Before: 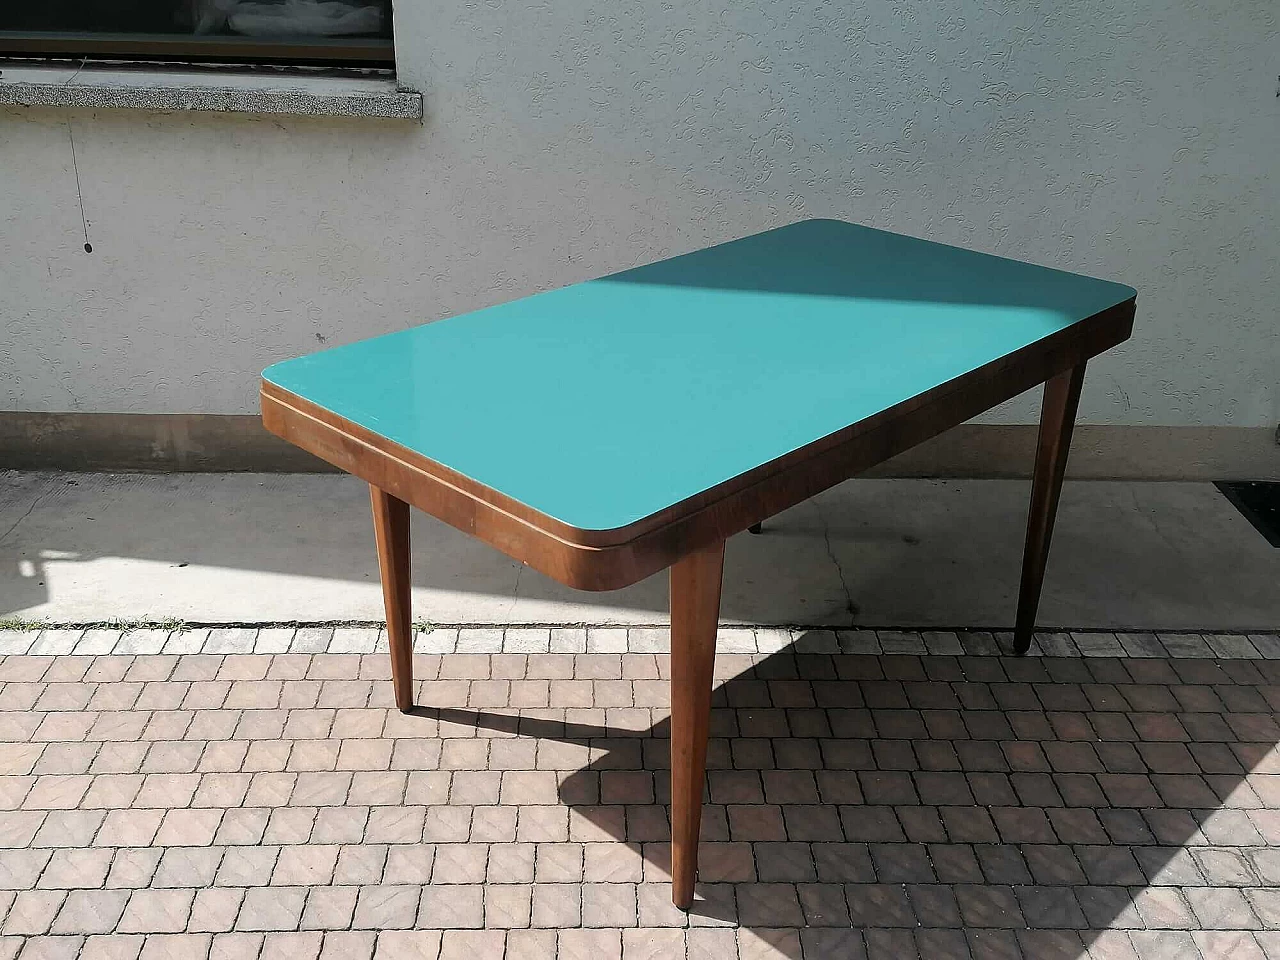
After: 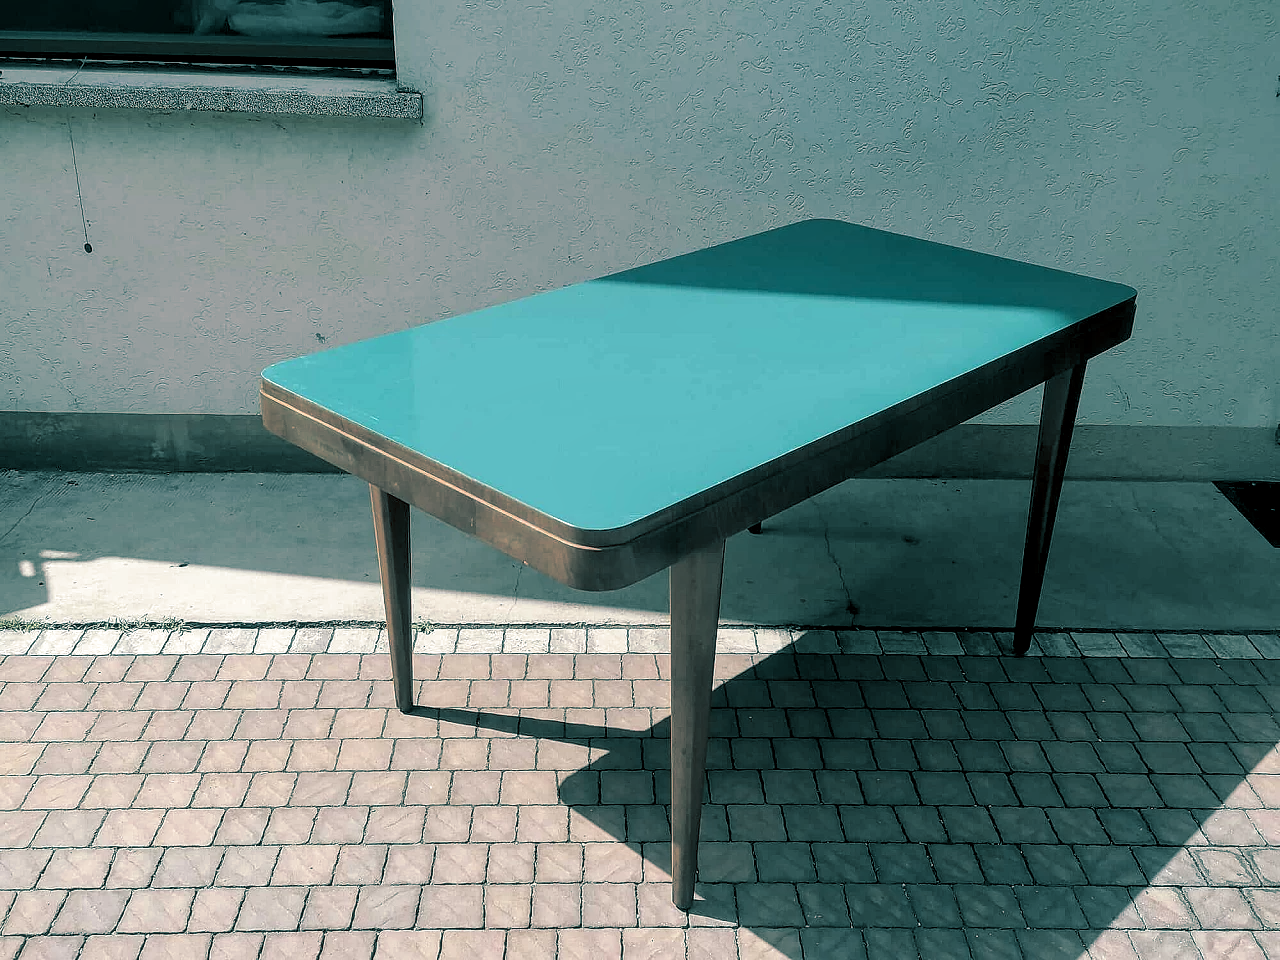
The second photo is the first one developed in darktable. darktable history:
split-toning: shadows › hue 186.43°, highlights › hue 49.29°, compress 30.29%
local contrast: detail 130%
